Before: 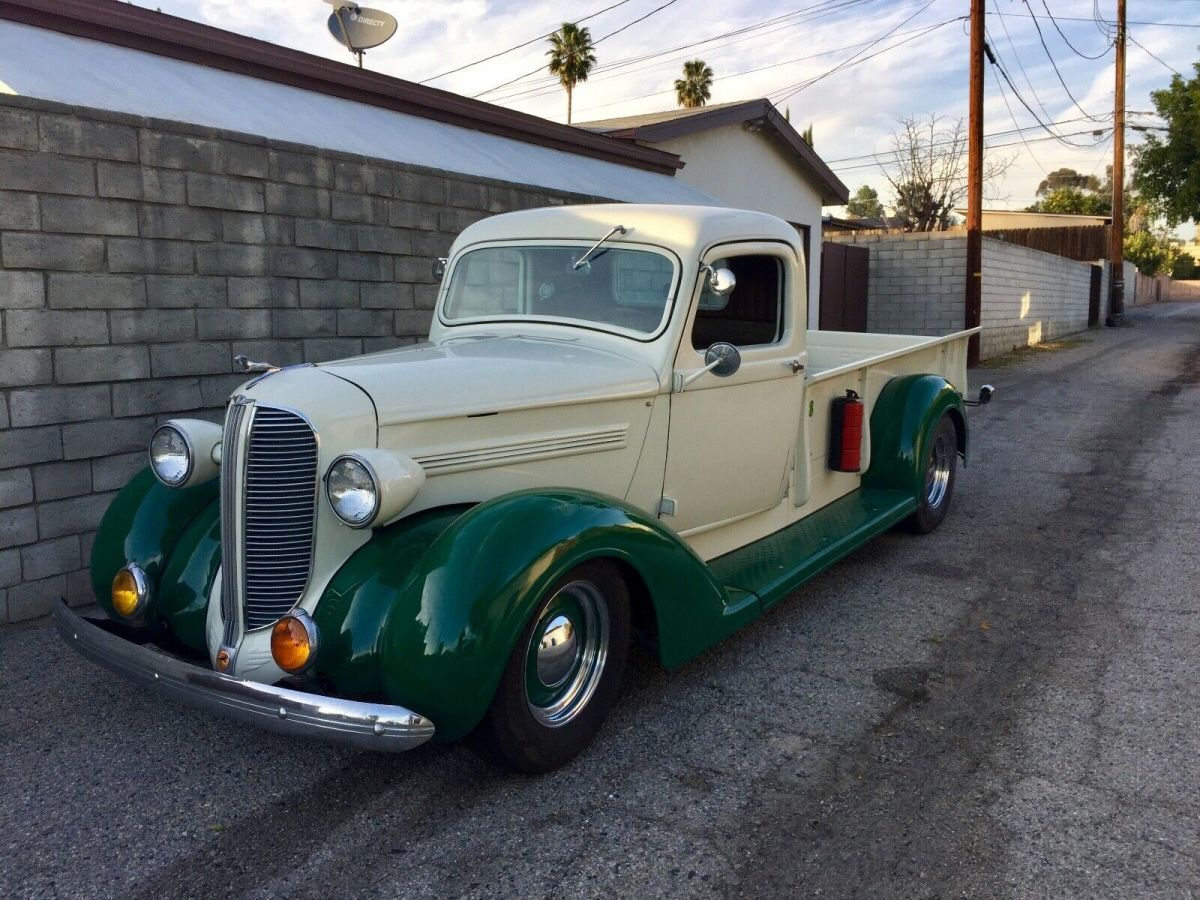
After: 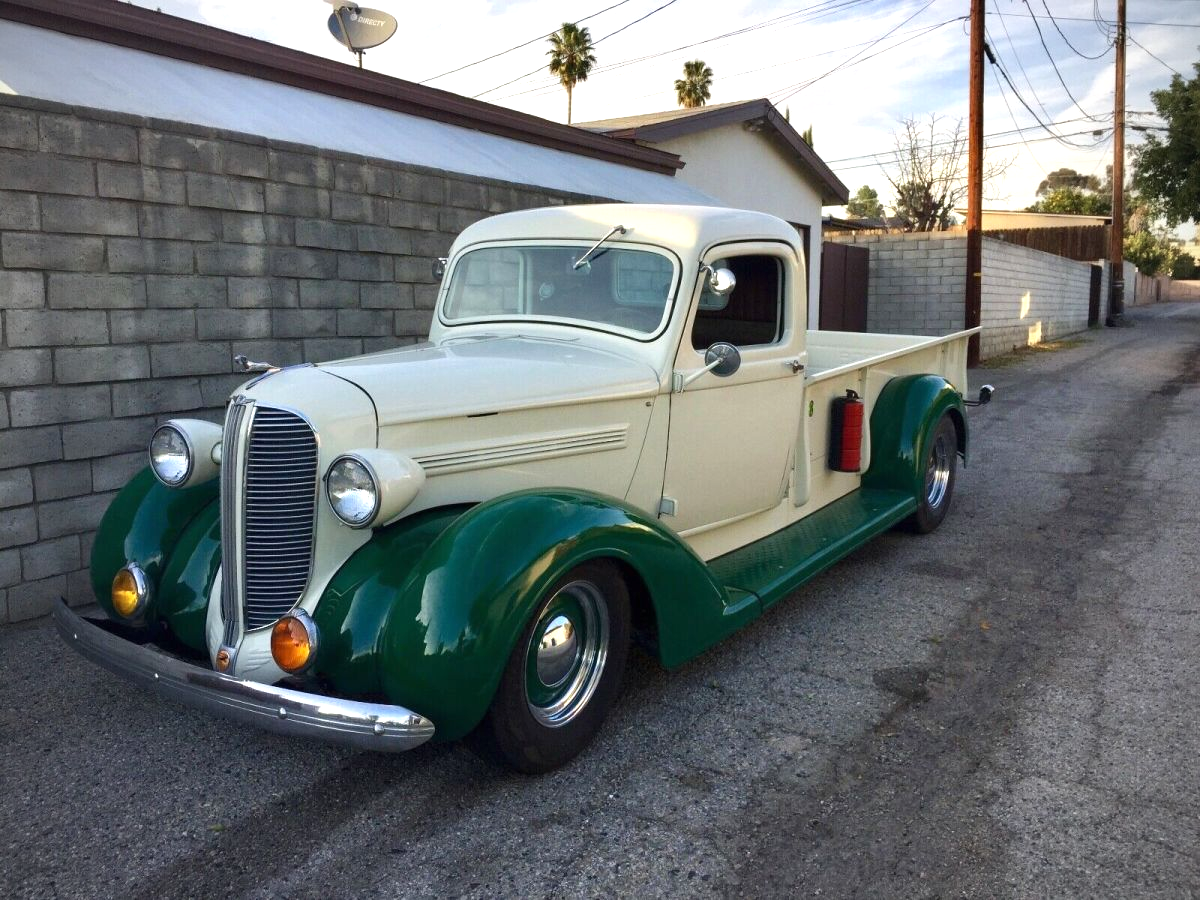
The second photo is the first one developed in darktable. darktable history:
vignetting: on, module defaults
exposure: black level correction 0, exposure 0.5 EV, compensate highlight preservation false
